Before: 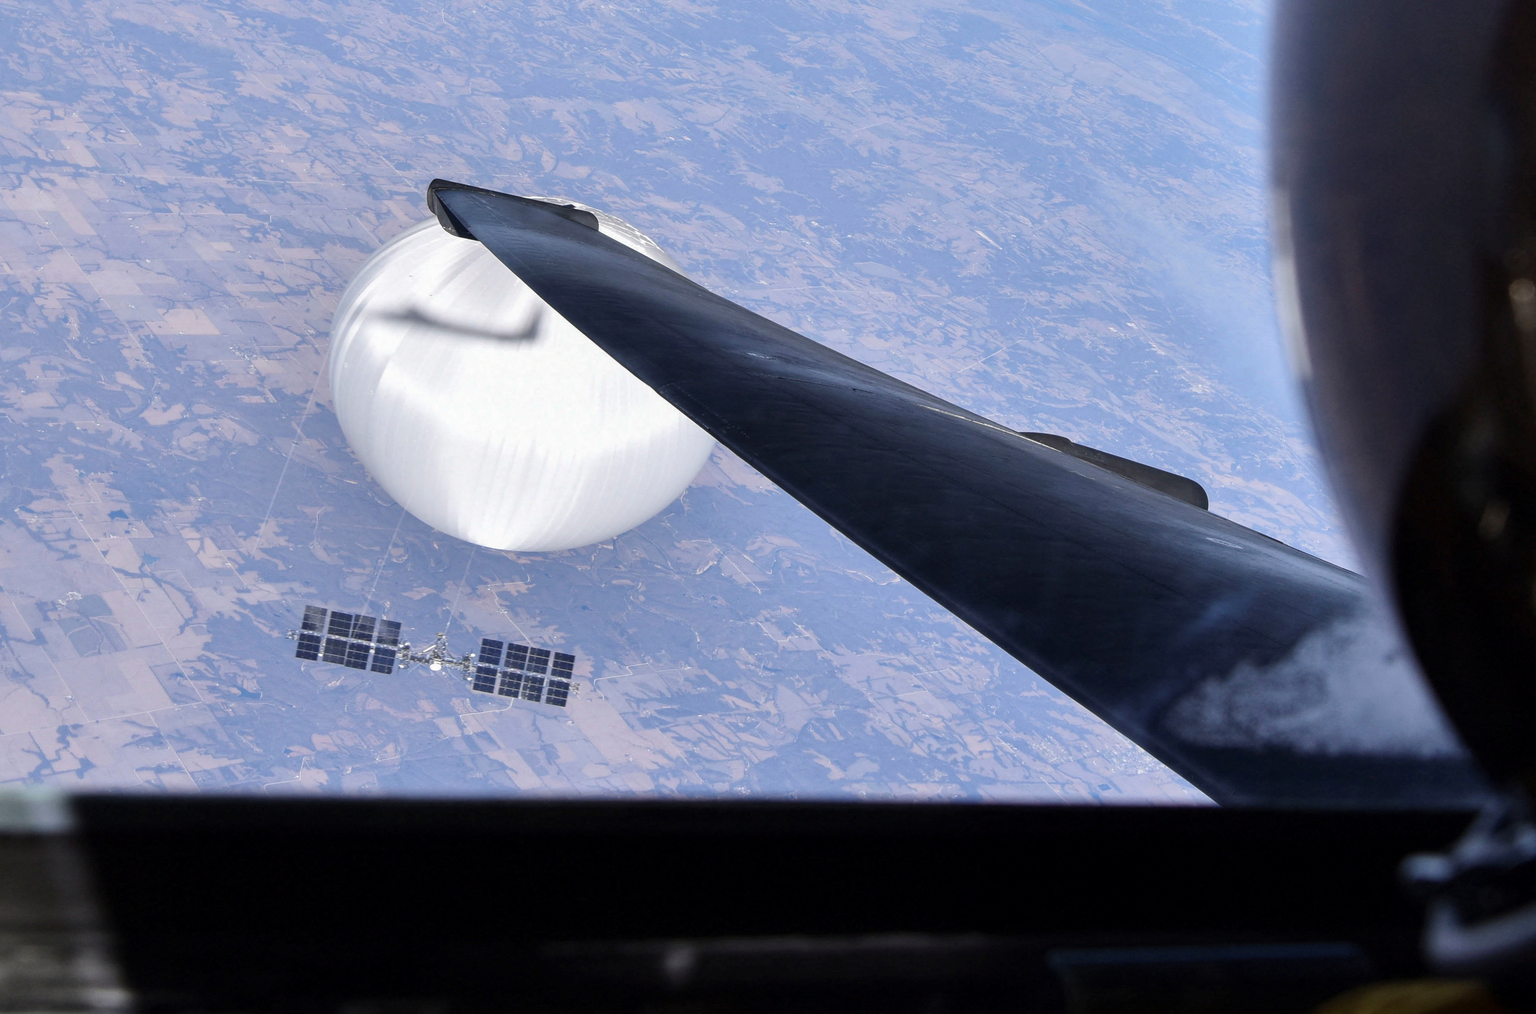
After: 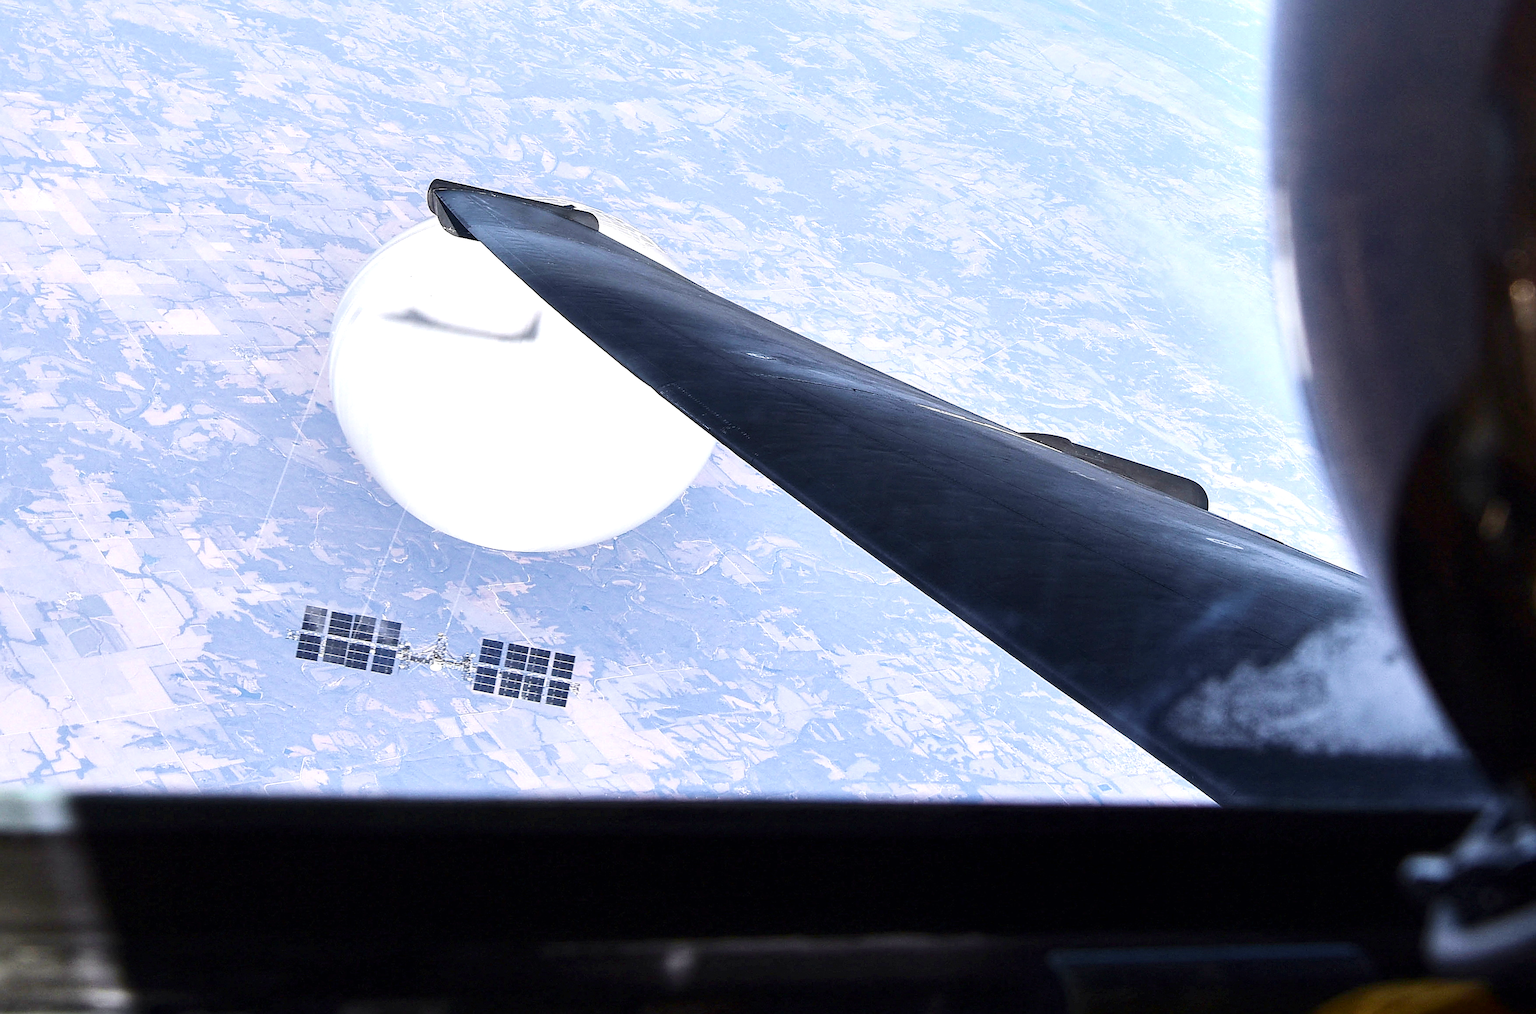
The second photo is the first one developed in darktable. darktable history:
contrast brightness saturation: contrast 0.11, saturation -0.17
exposure: black level correction 0, exposure 0.9 EV, compensate highlight preservation false
velvia: on, module defaults
sharpen: radius 1.685, amount 1.294
color zones: curves: ch1 [(0.24, 0.629) (0.75, 0.5)]; ch2 [(0.255, 0.454) (0.745, 0.491)], mix 102.12%
